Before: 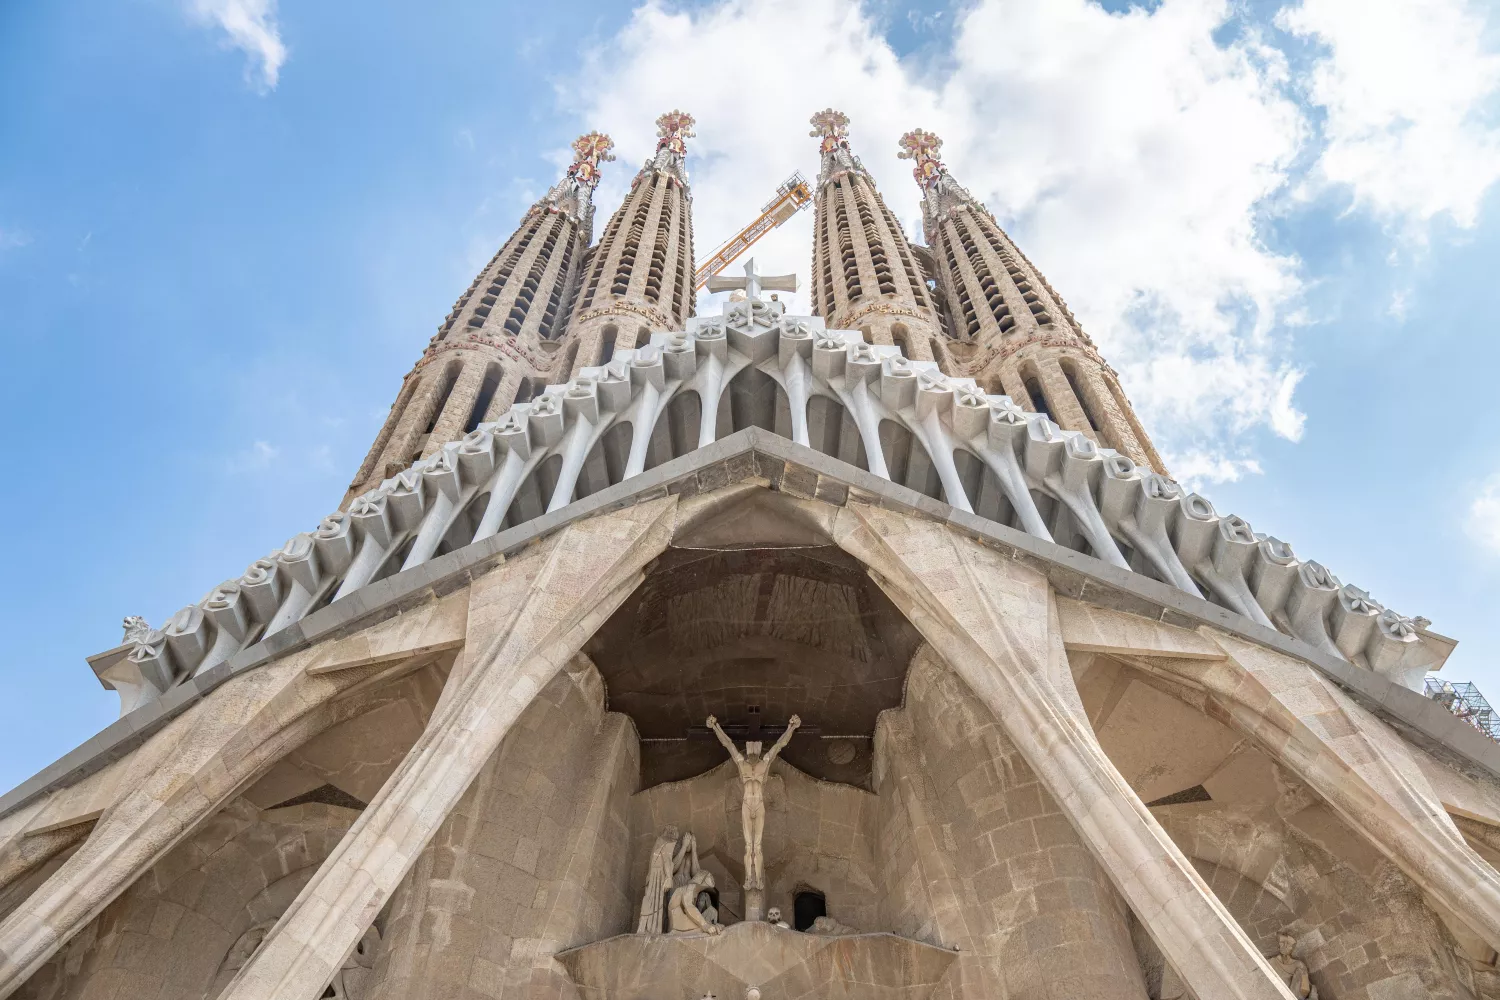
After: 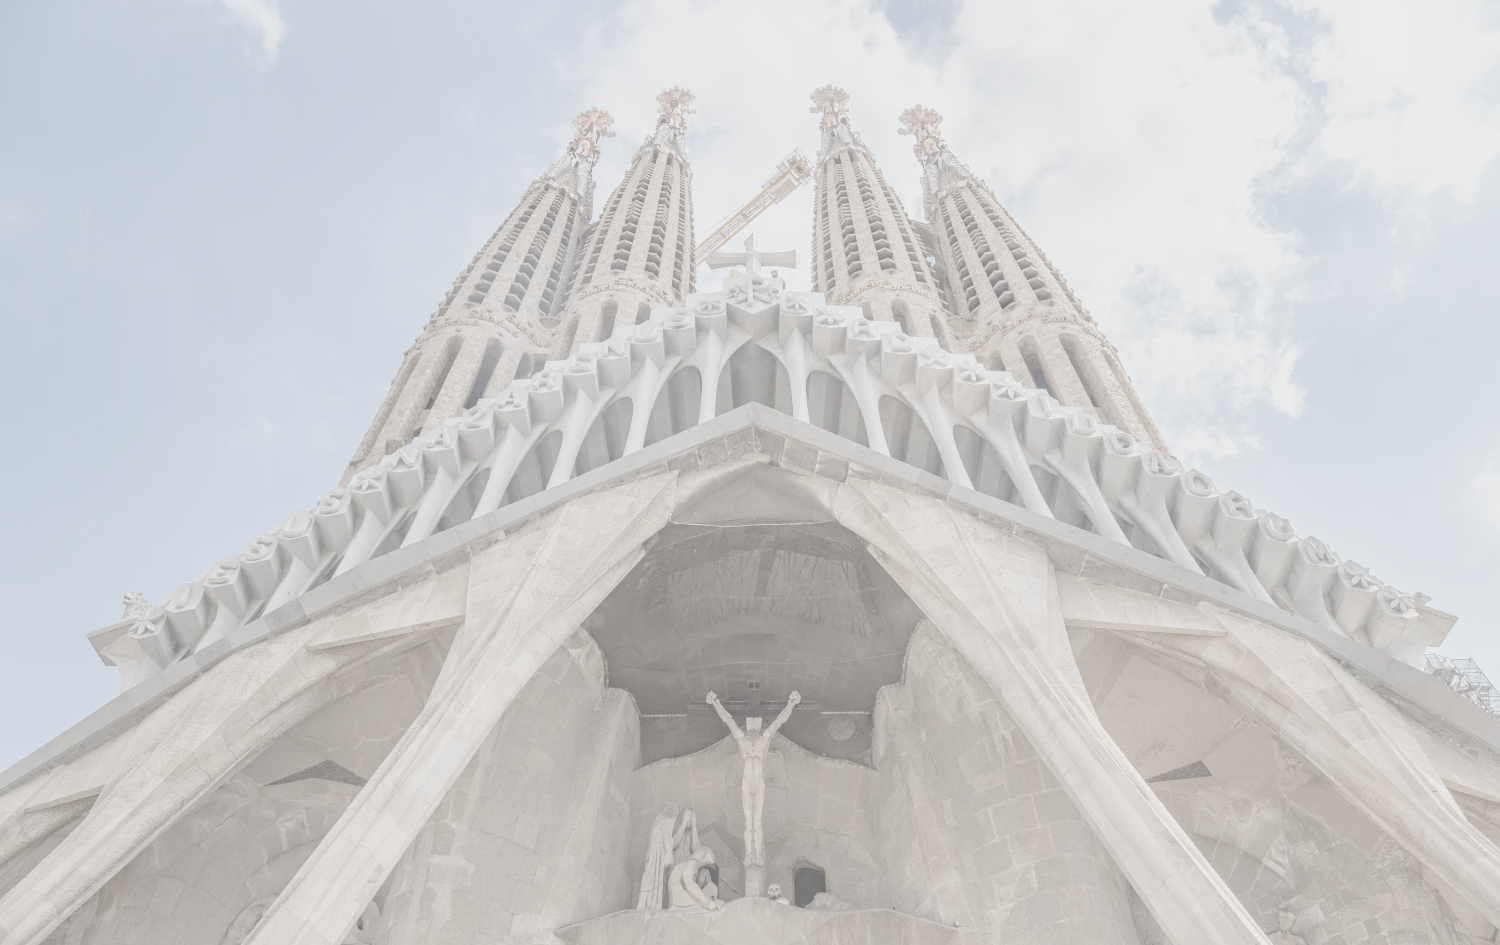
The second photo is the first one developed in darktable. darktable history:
crop and rotate: top 2.479%, bottom 3.018%
contrast brightness saturation: contrast -0.32, brightness 0.75, saturation -0.78
